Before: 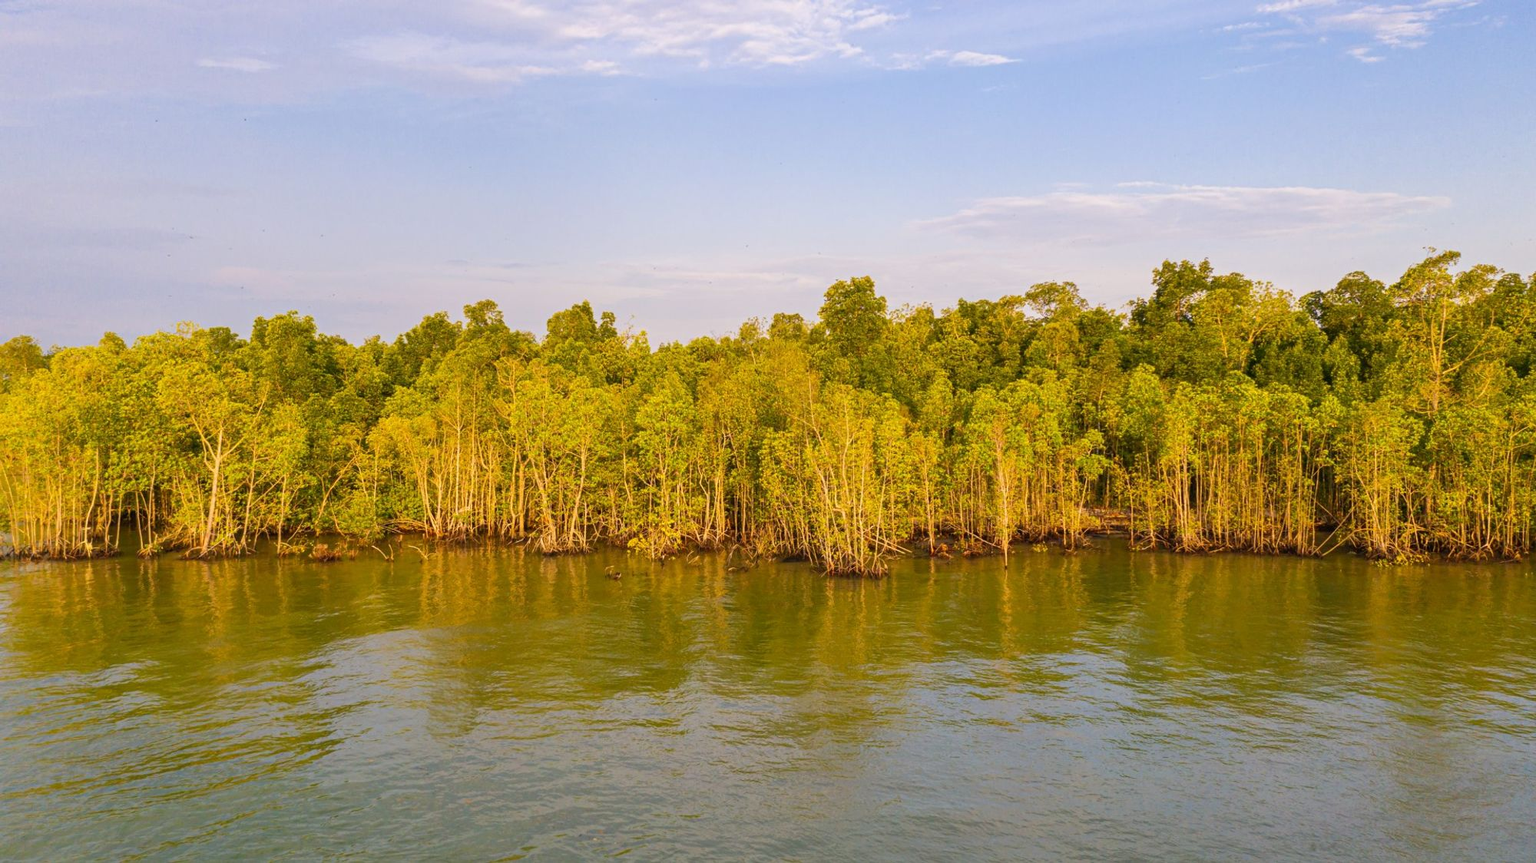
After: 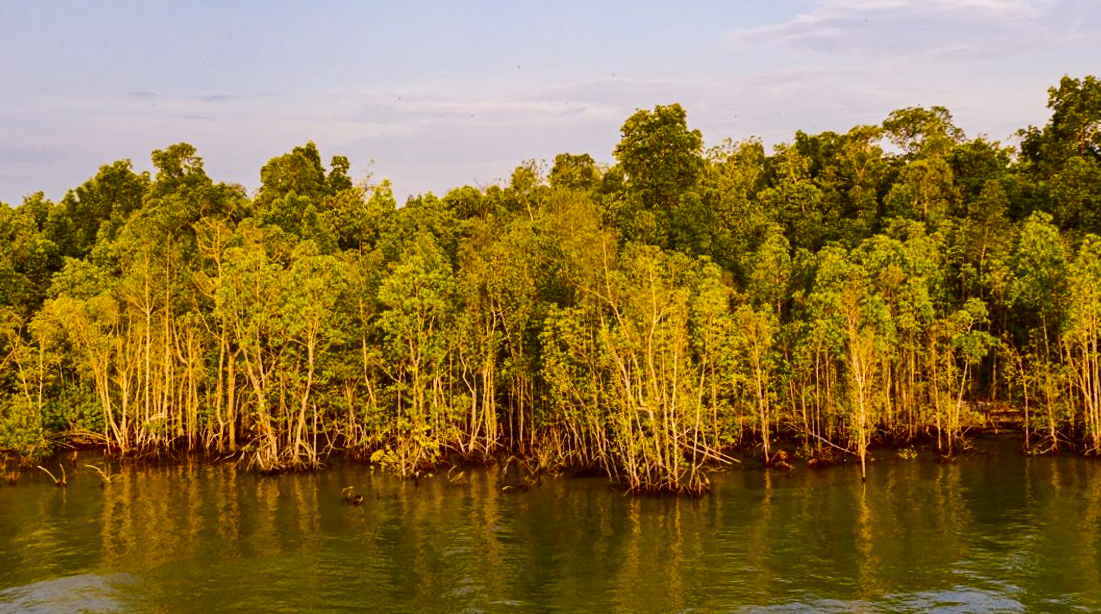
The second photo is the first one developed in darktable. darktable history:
crop and rotate: left 22.13%, top 22.054%, right 22.026%, bottom 22.102%
contrast brightness saturation: contrast 0.19, brightness -0.24, saturation 0.11
rotate and perspective: rotation -1°, crop left 0.011, crop right 0.989, crop top 0.025, crop bottom 0.975
